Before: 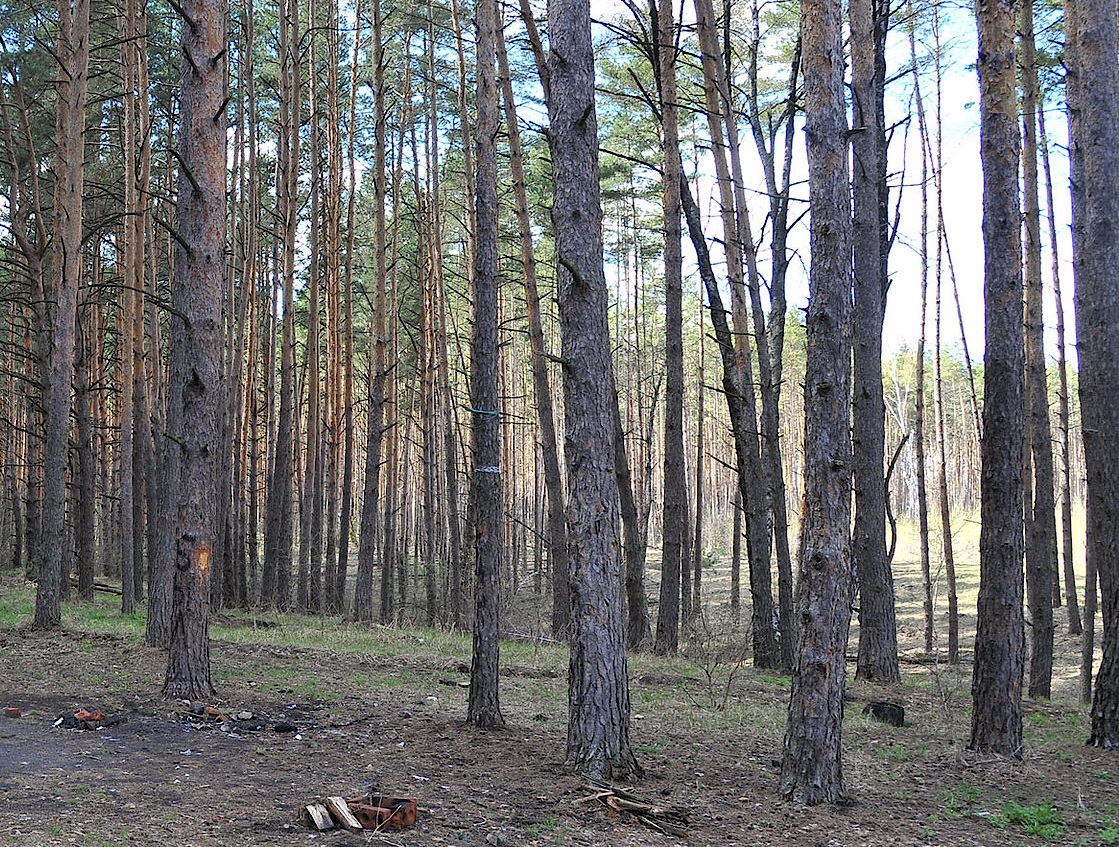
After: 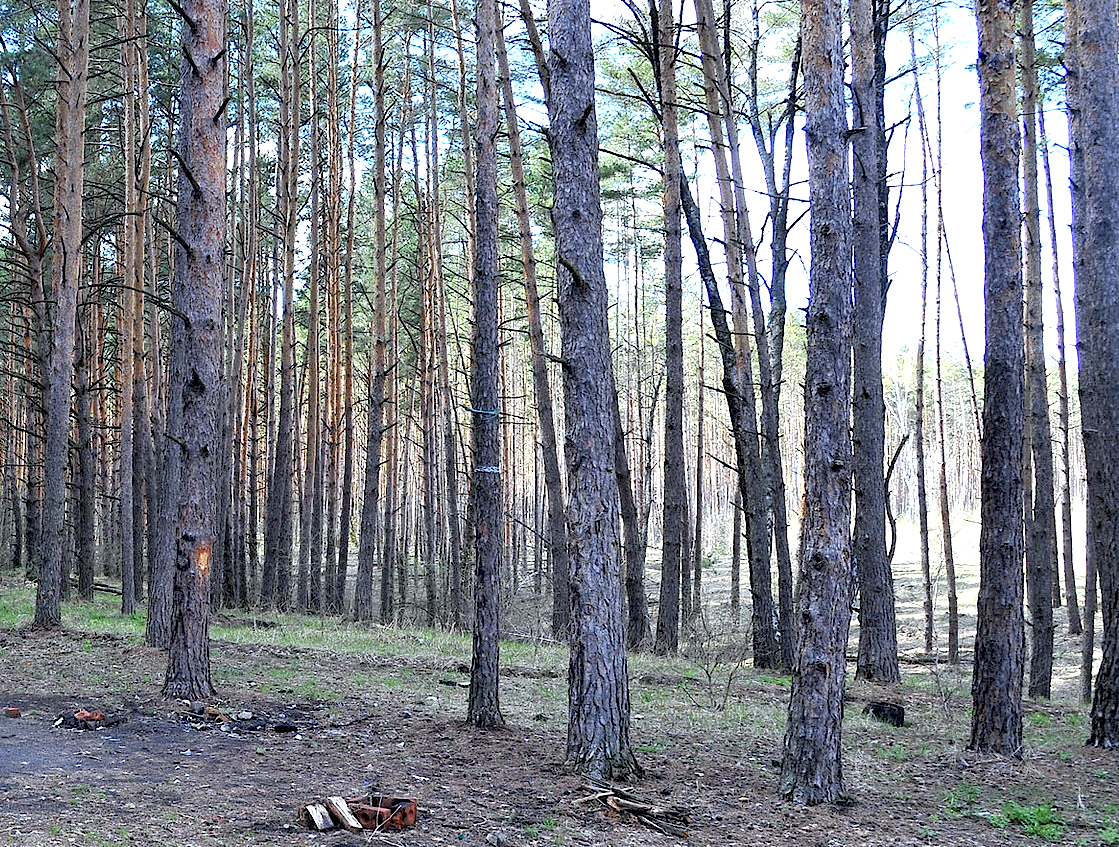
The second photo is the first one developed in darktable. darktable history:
exposure: black level correction 0.012, exposure 0.7 EV, compensate exposure bias true, compensate highlight preservation false
white balance: red 0.954, blue 1.079
